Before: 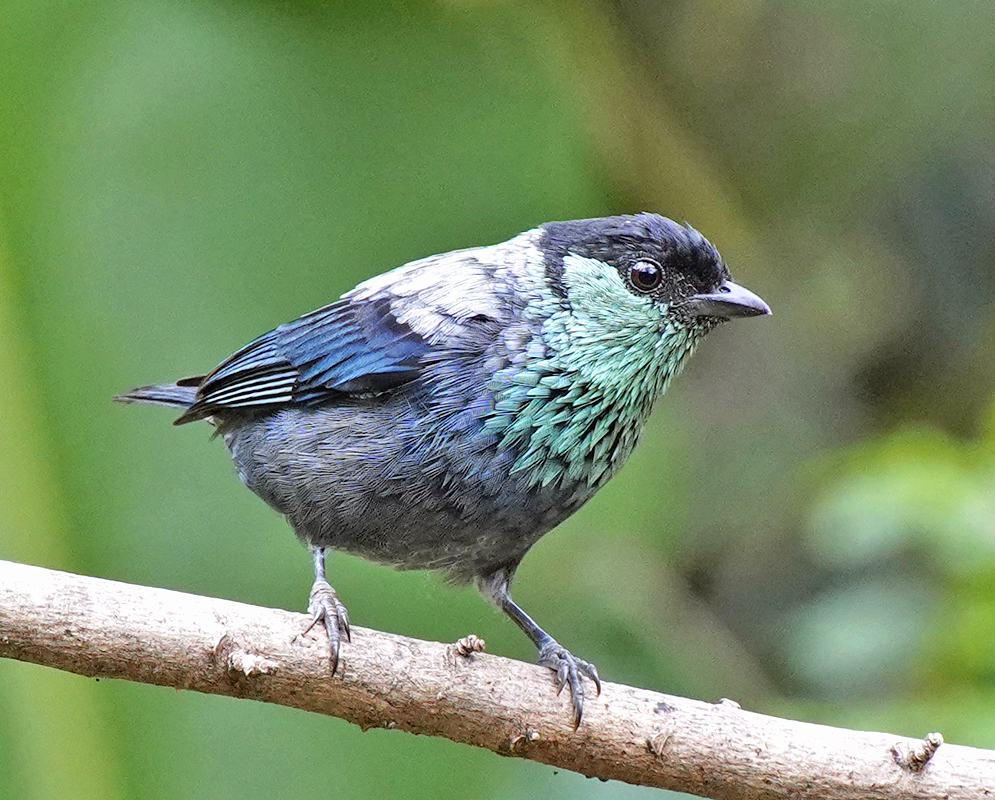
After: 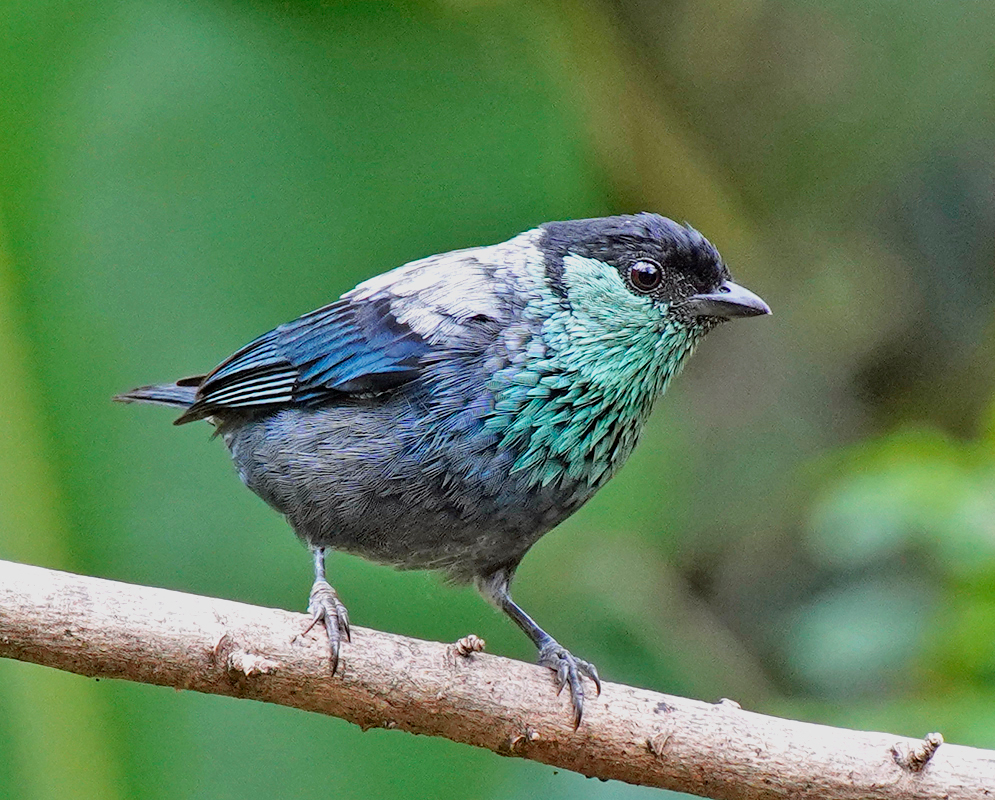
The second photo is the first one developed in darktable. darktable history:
exposure: exposure -0.322 EV, compensate exposure bias true, compensate highlight preservation false
